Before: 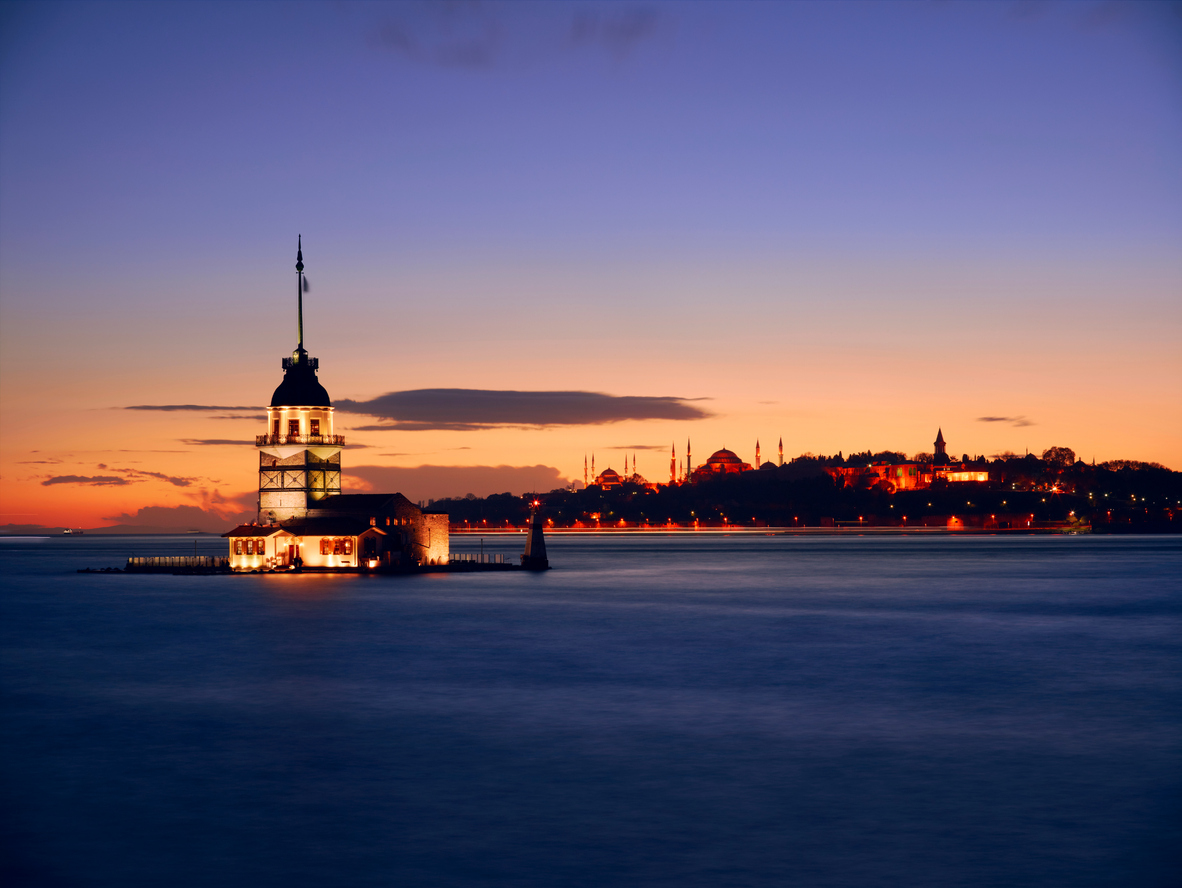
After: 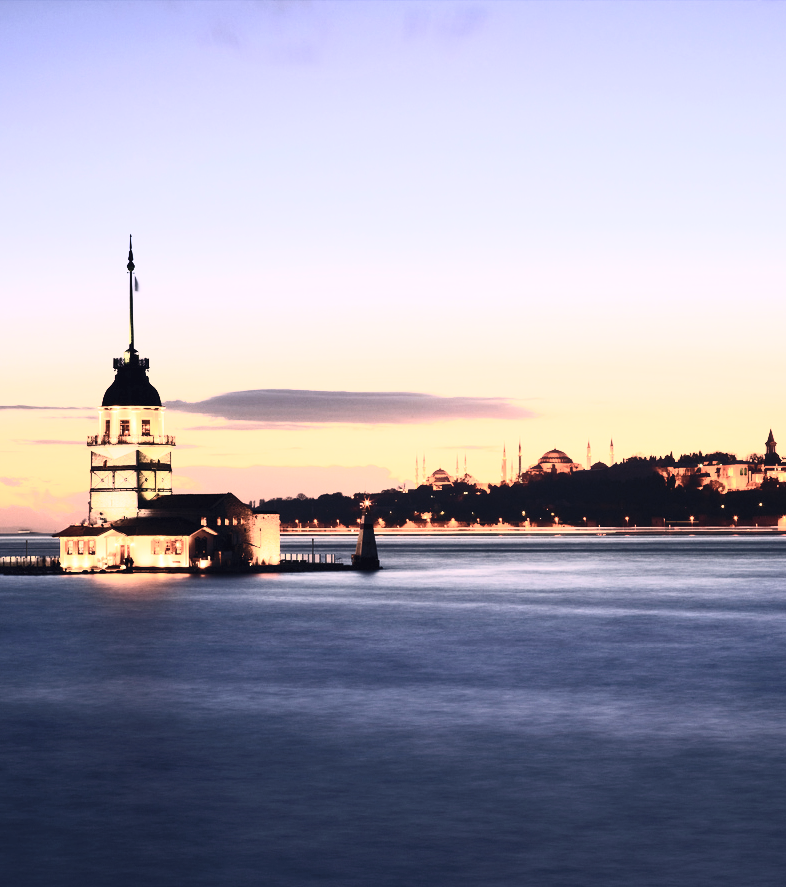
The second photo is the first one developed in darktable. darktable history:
crop and rotate: left 14.332%, right 19.119%
tone equalizer: -7 EV 0.163 EV, -6 EV 0.614 EV, -5 EV 1.17 EV, -4 EV 1.29 EV, -3 EV 1.15 EV, -2 EV 0.6 EV, -1 EV 0.154 EV, edges refinement/feathering 500, mask exposure compensation -1.57 EV, preserve details no
contrast brightness saturation: contrast 0.551, brightness 0.578, saturation -0.346
